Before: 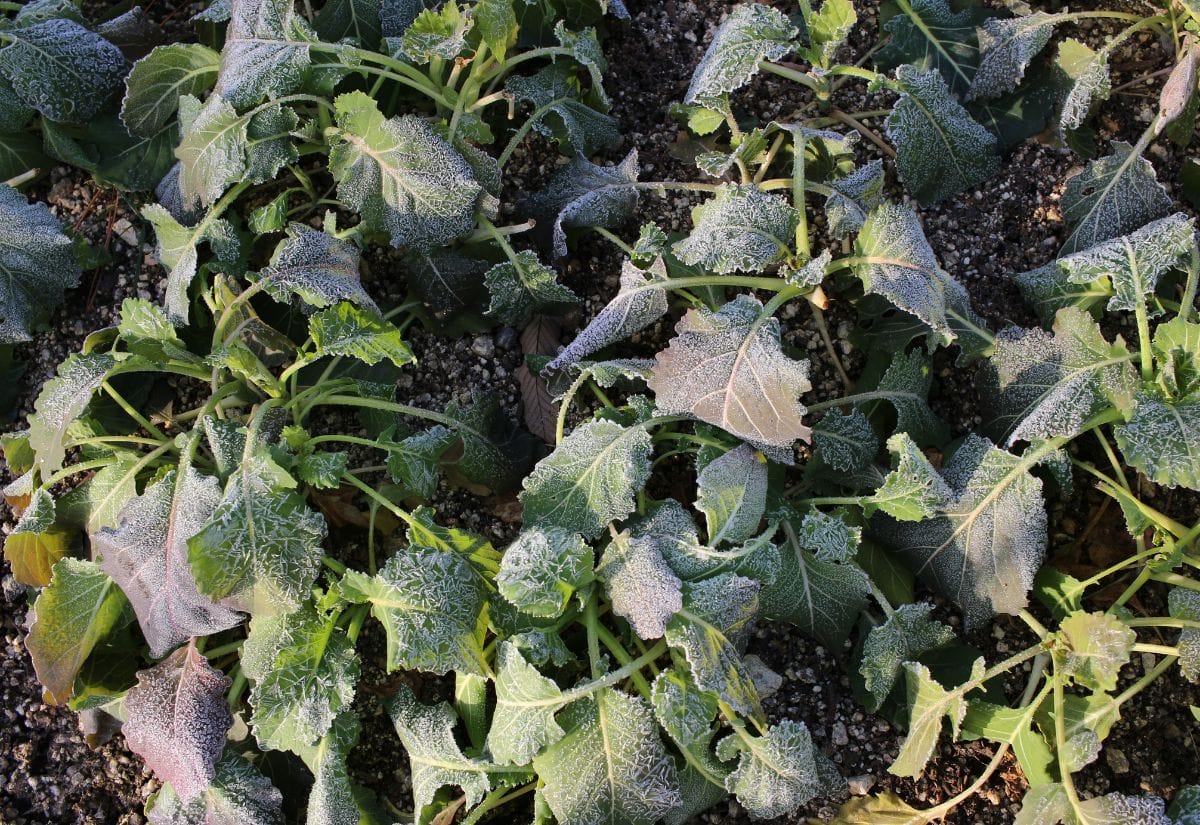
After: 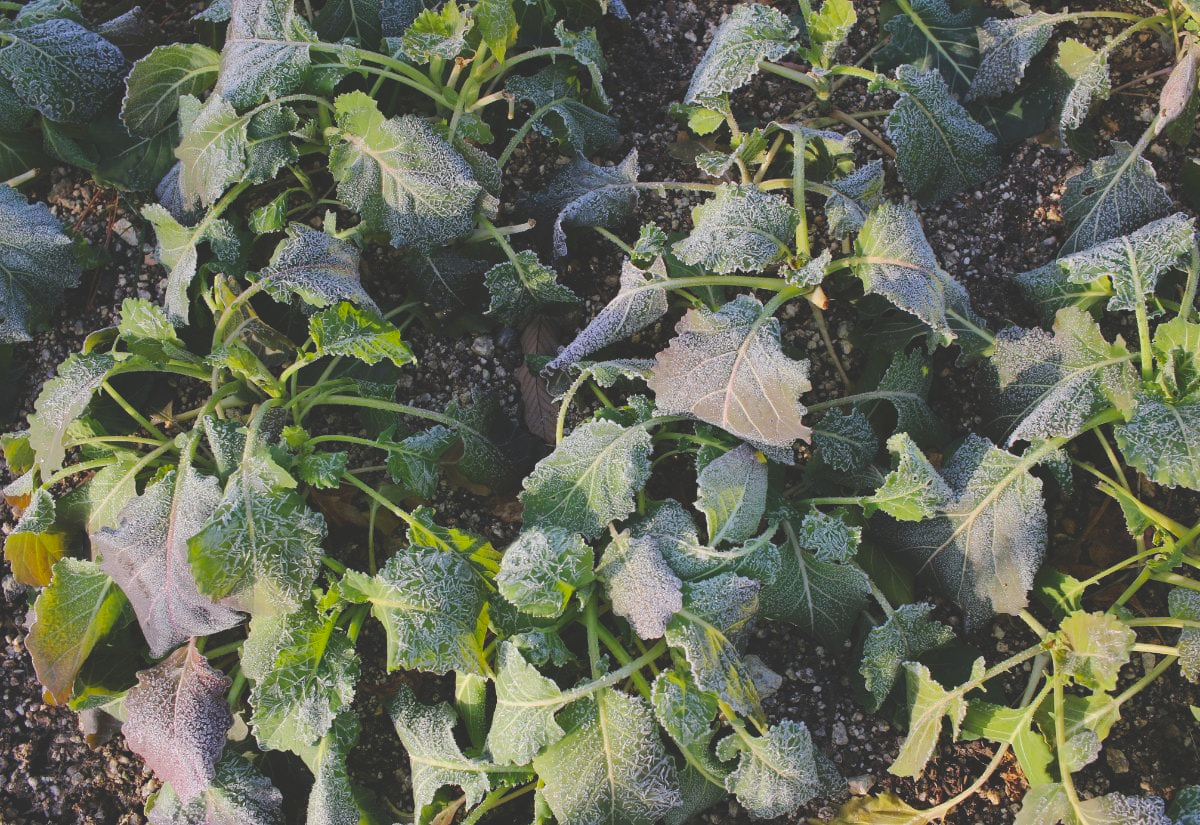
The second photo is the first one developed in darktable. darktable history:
color balance rgb: perceptual saturation grading › global saturation 25.53%, global vibrance 8.264%
exposure: black level correction -0.024, exposure -0.12 EV, compensate highlight preservation false
base curve: curves: ch0 [(0, 0) (0.235, 0.266) (0.503, 0.496) (0.786, 0.72) (1, 1)], preserve colors none
